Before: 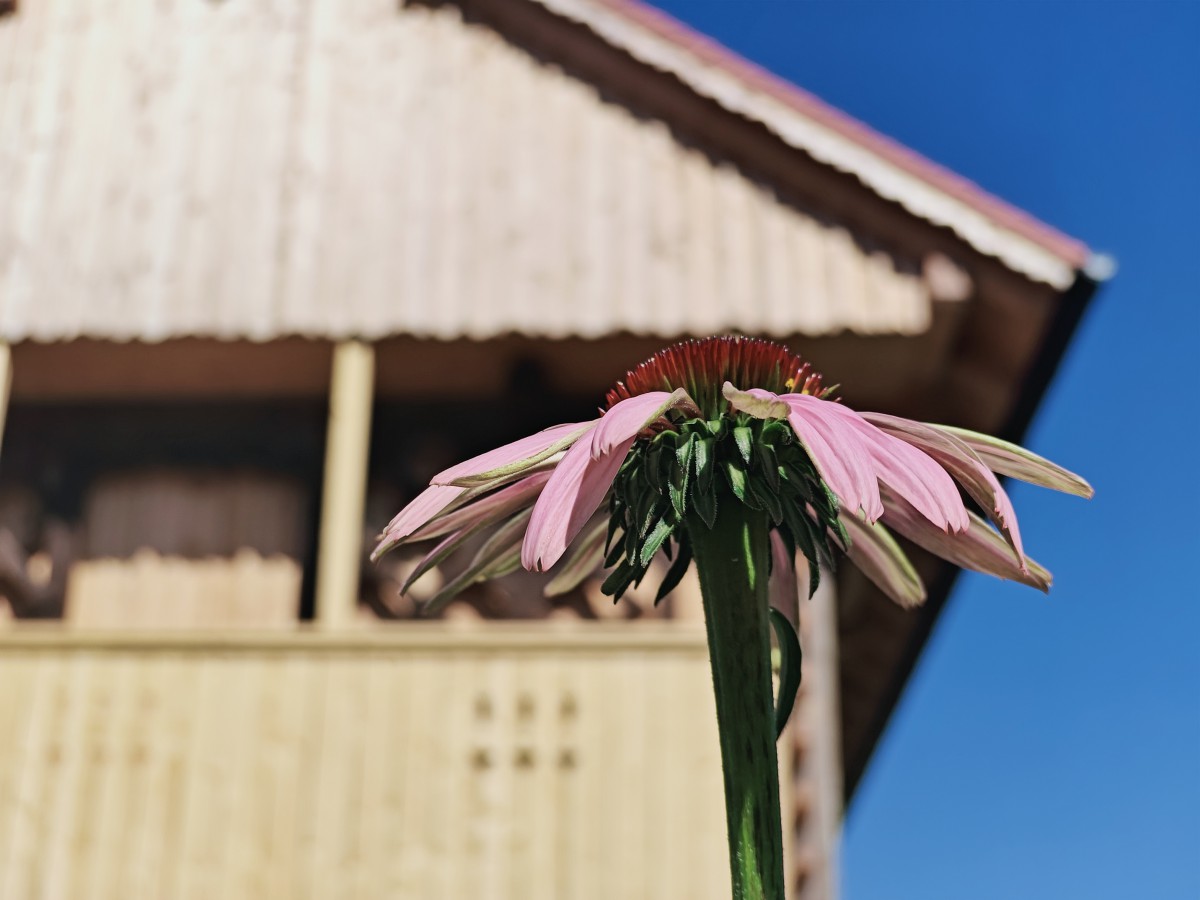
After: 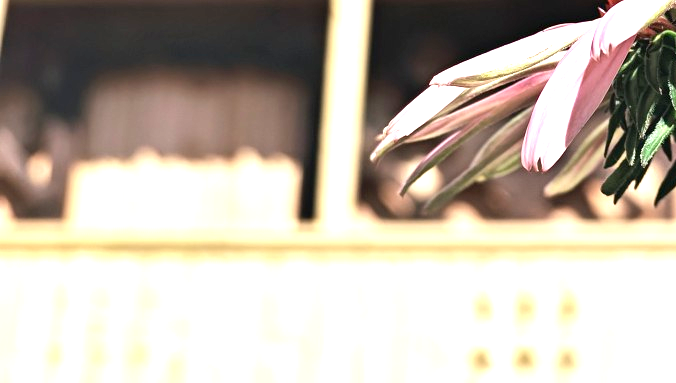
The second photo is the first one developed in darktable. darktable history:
exposure: black level correction 0.001, exposure 1.398 EV, compensate exposure bias true, compensate highlight preservation false
crop: top 44.483%, right 43.593%, bottom 12.892%
